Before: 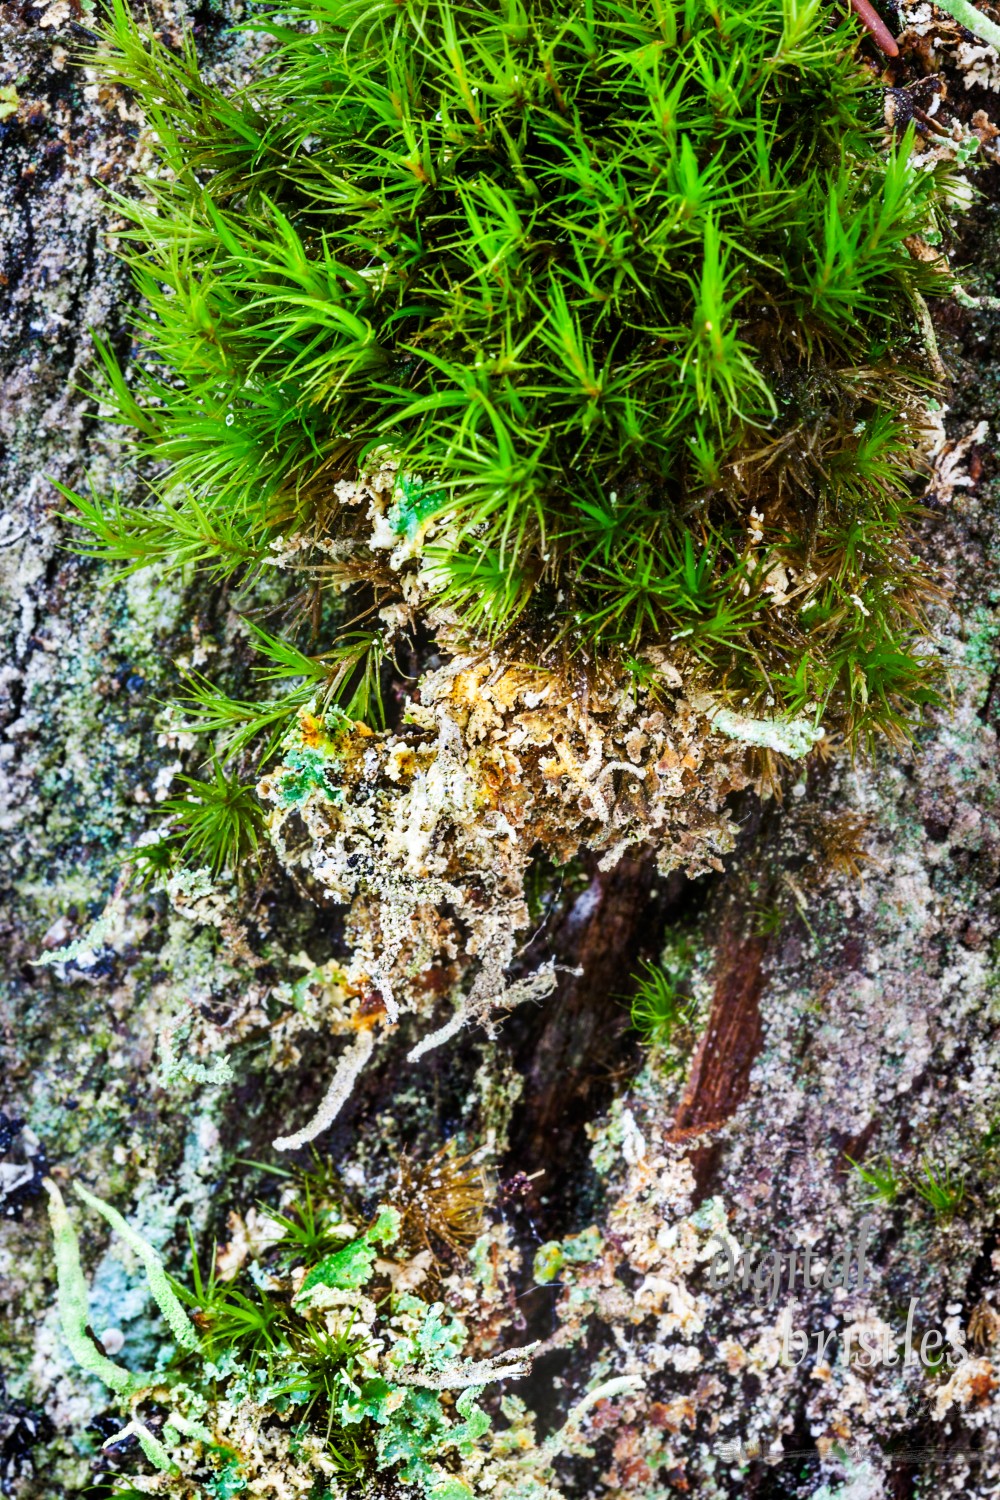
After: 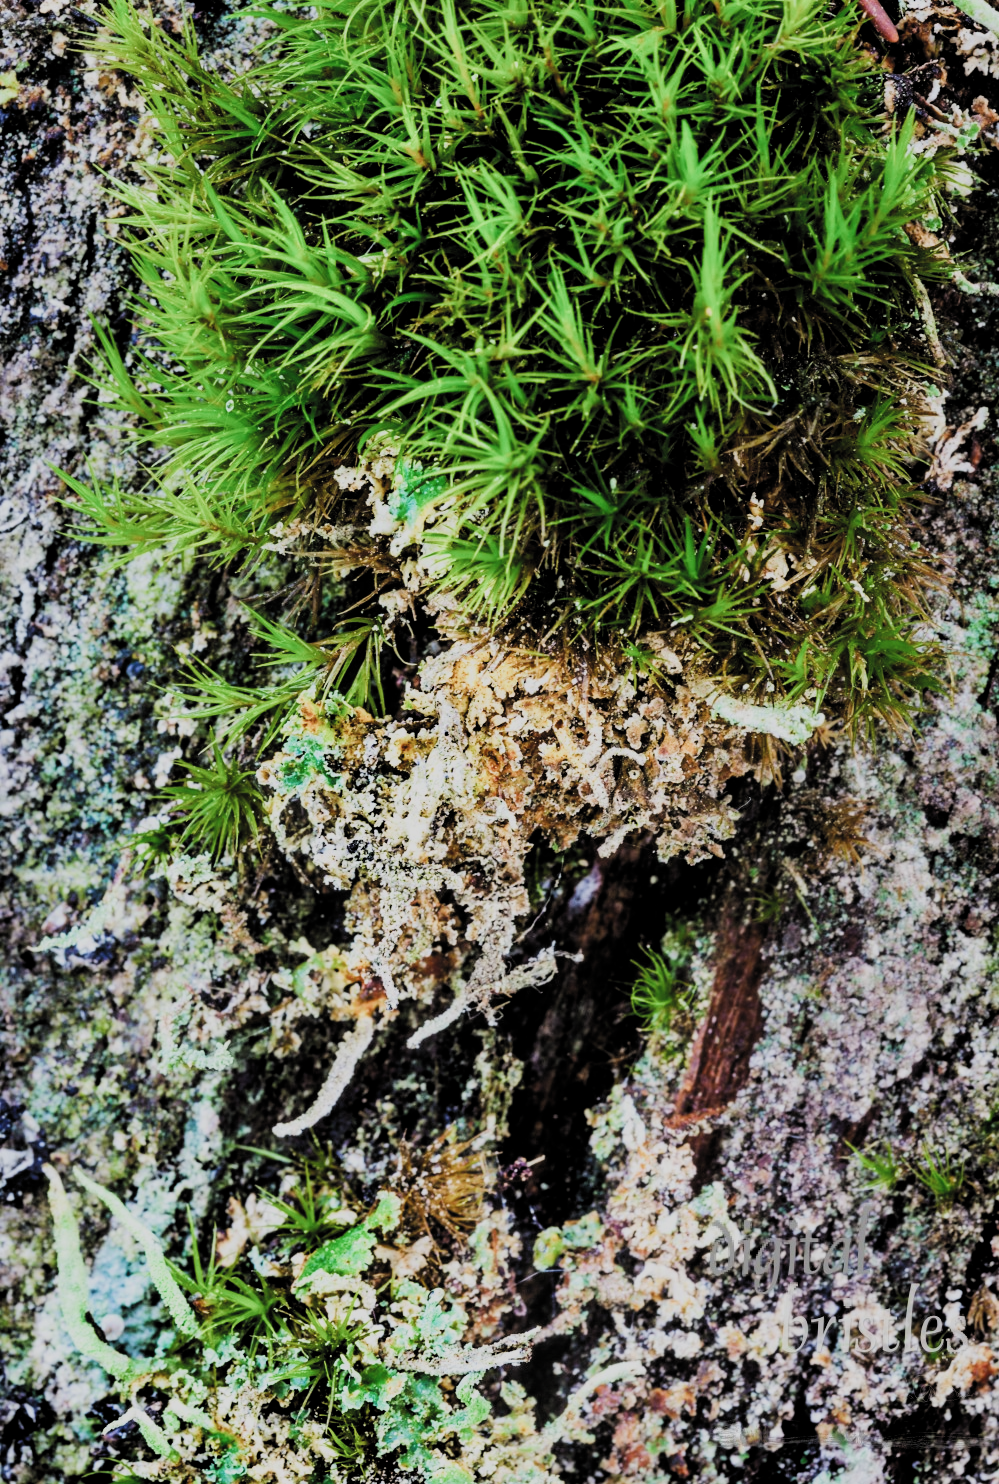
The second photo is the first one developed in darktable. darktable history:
filmic rgb: black relative exposure -5.04 EV, white relative exposure 3.96 EV, hardness 2.9, contrast 1.194, color science v5 (2021), contrast in shadows safe, contrast in highlights safe
contrast brightness saturation: saturation -0.056
crop: top 0.938%, right 0.005%
